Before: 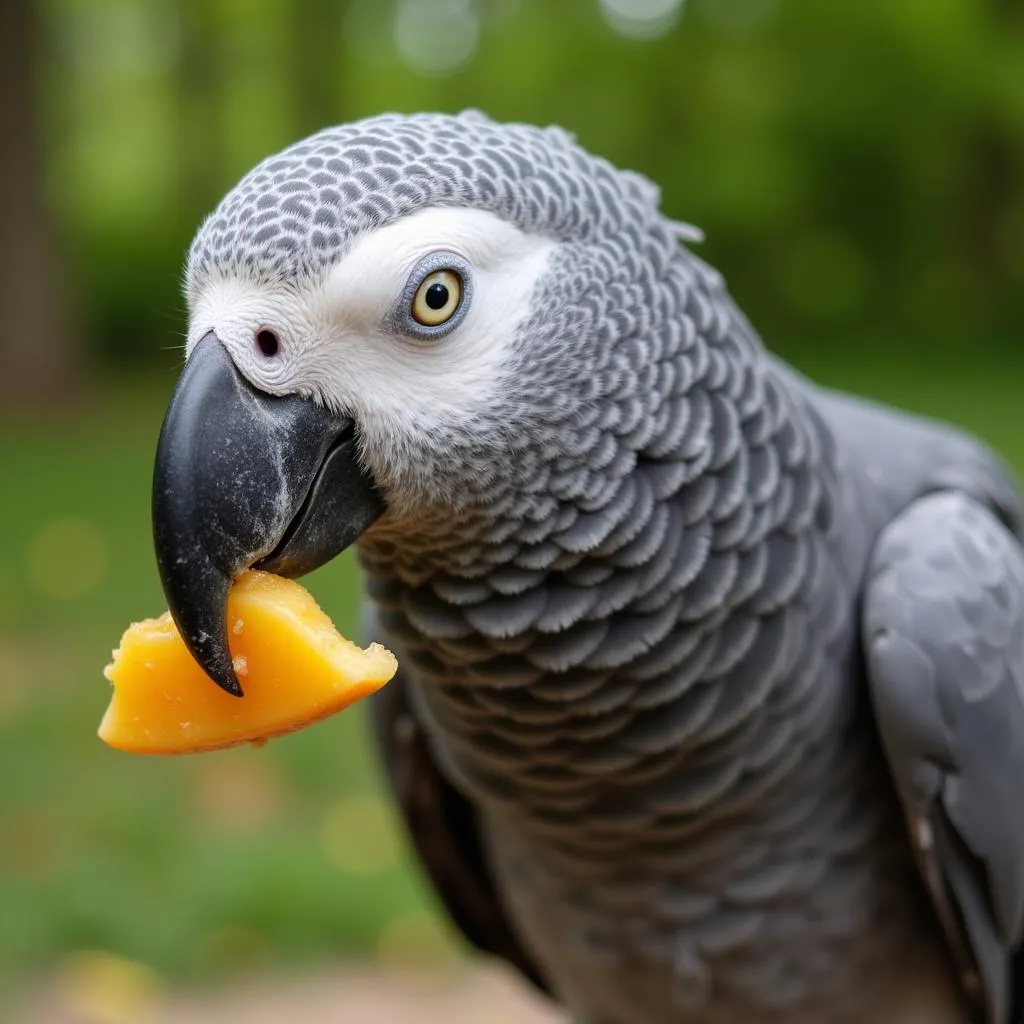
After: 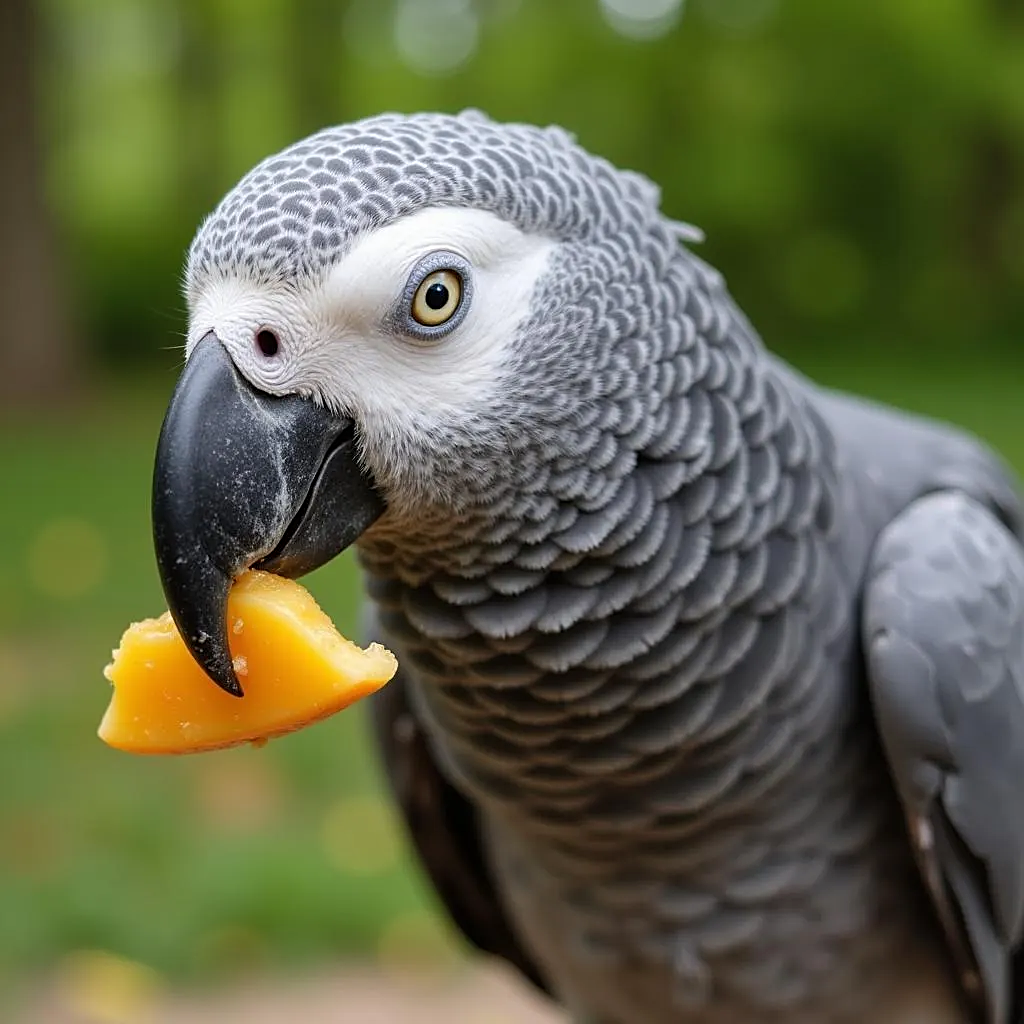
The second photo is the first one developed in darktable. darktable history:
sharpen: on, module defaults
shadows and highlights: shadows 36.83, highlights -27.53, soften with gaussian
